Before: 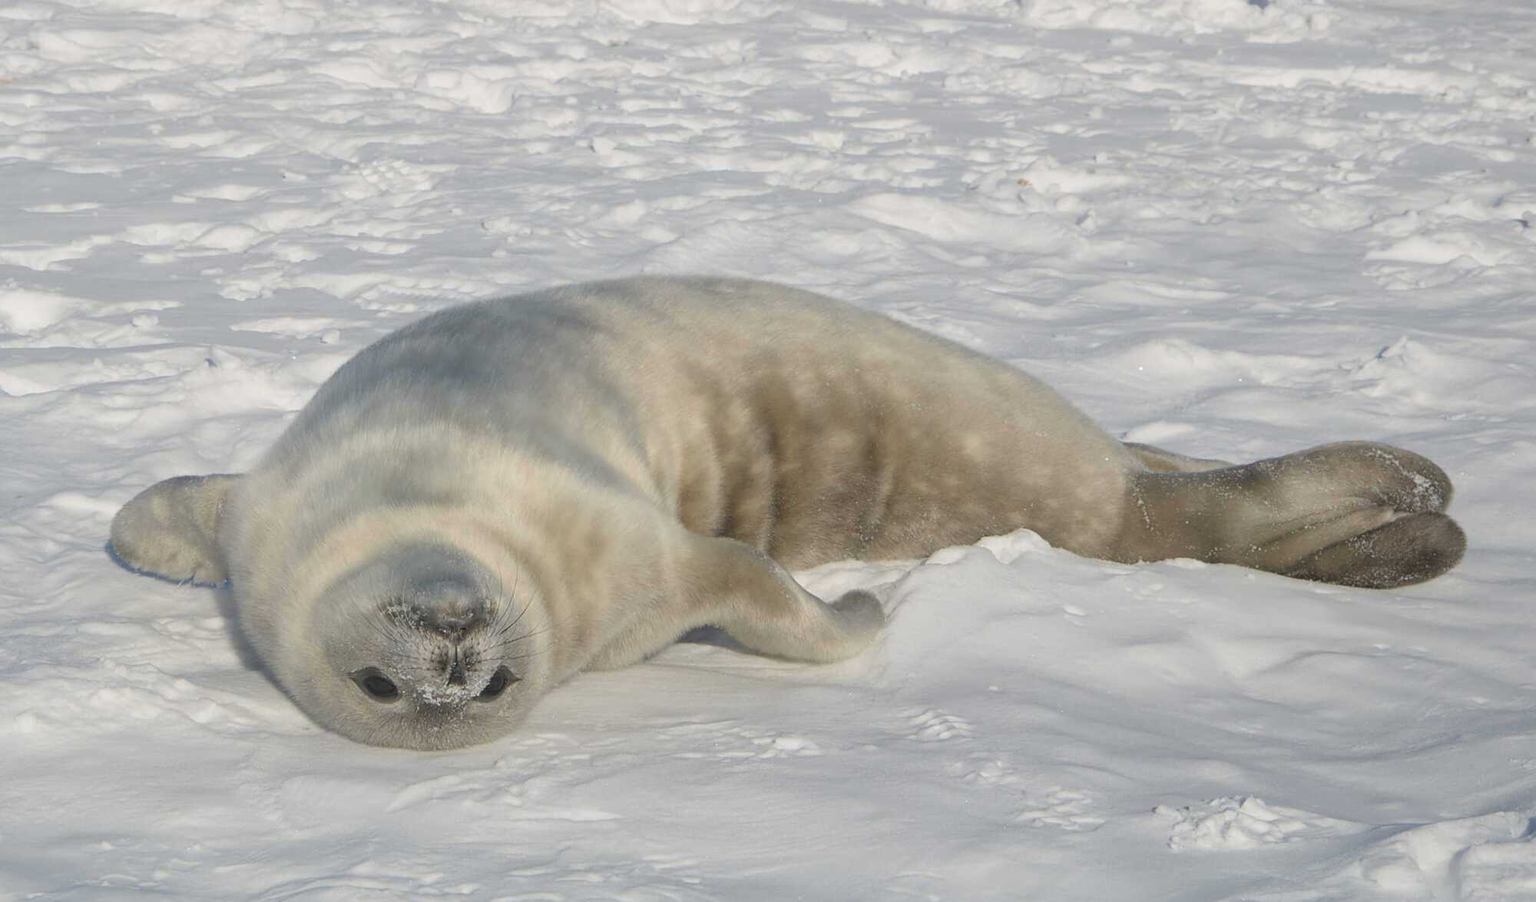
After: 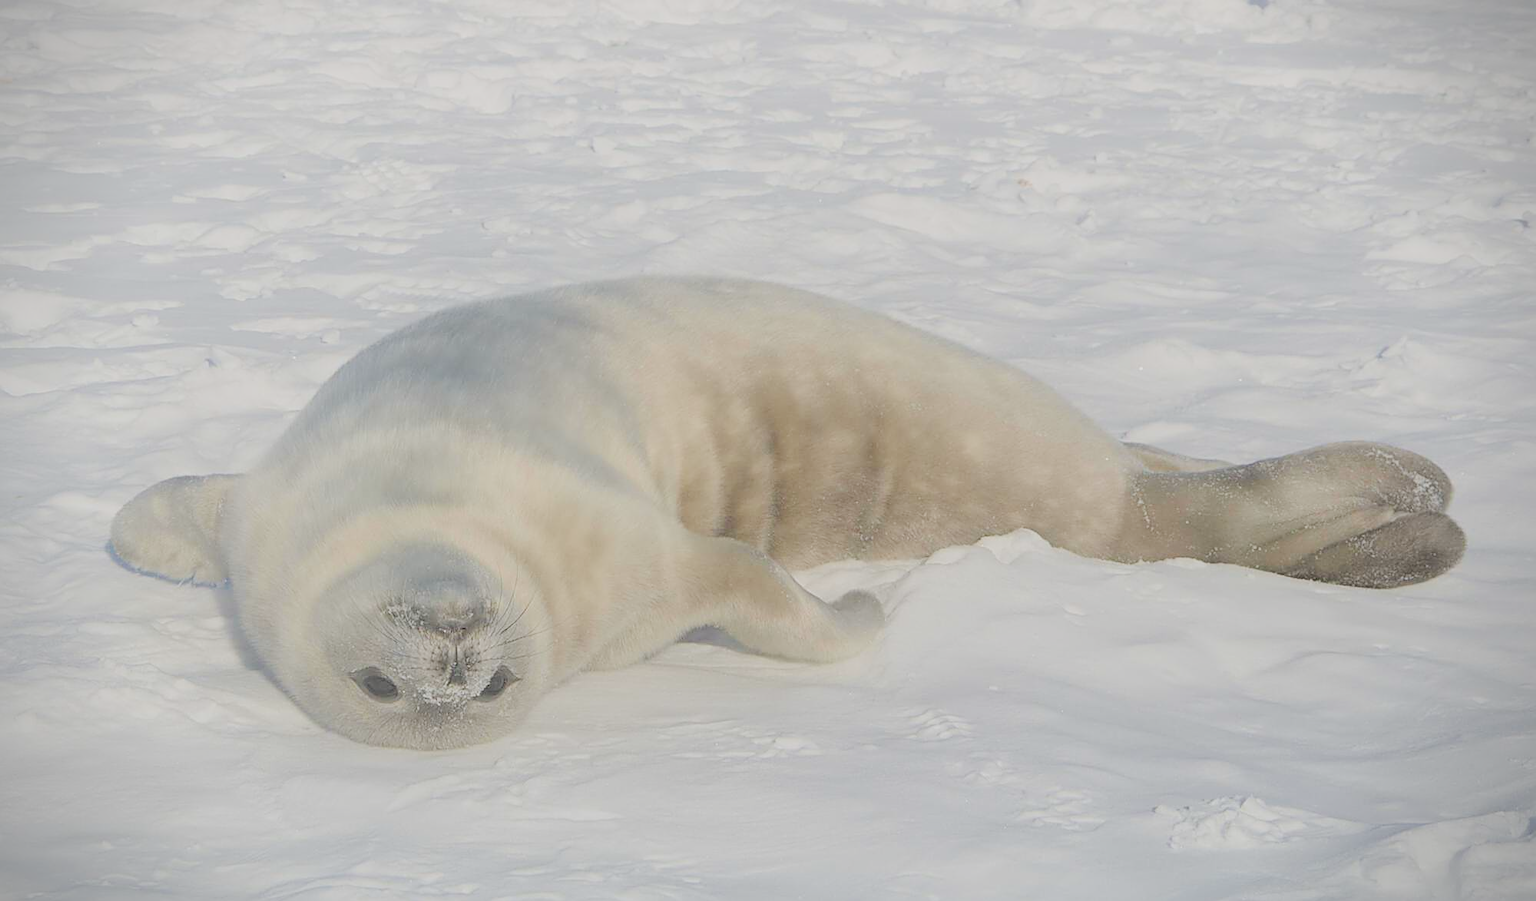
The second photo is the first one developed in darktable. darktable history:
vignetting: fall-off start 89.43%, fall-off radius 43.72%, width/height ratio 1.158
filmic rgb: black relative exposure -4.31 EV, white relative exposure 4.56 EV, hardness 2.37, contrast 1.055, iterations of high-quality reconstruction 0
exposure: exposure 0.571 EV, compensate exposure bias true, compensate highlight preservation false
sharpen: amount 0.497
contrast equalizer: y [[0.6 ×6], [0.55 ×6], [0 ×6], [0 ×6], [0 ×6]], mix -1
